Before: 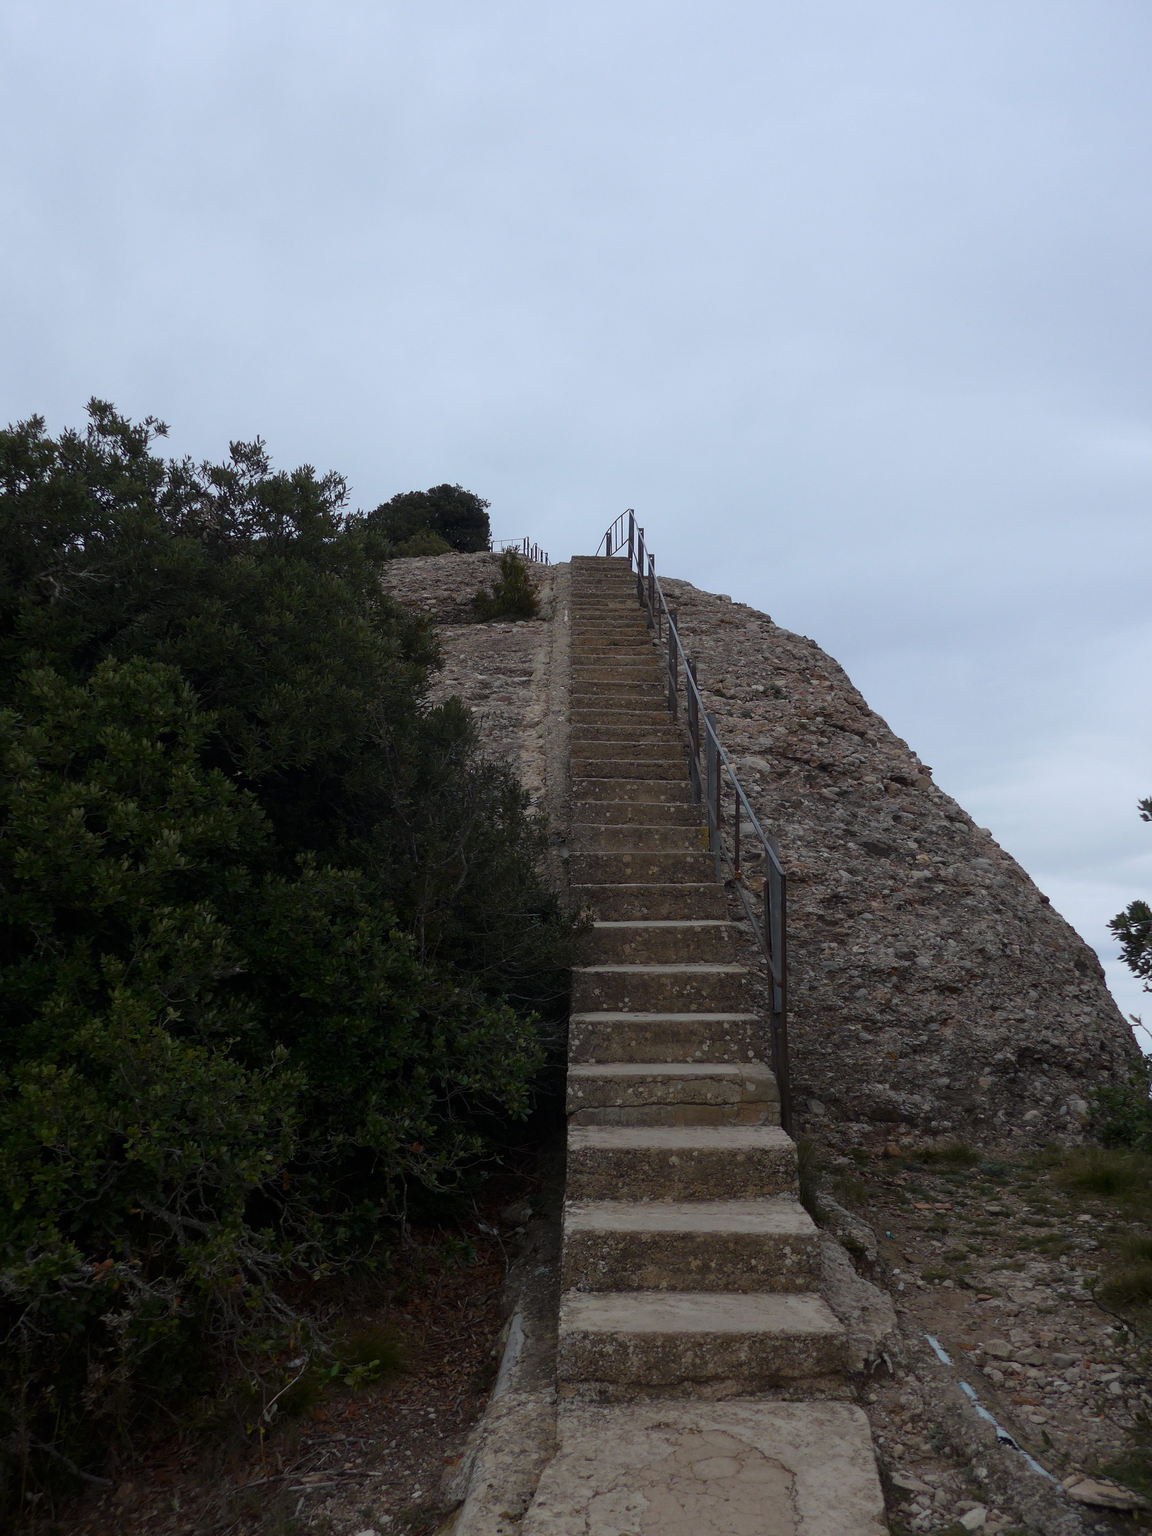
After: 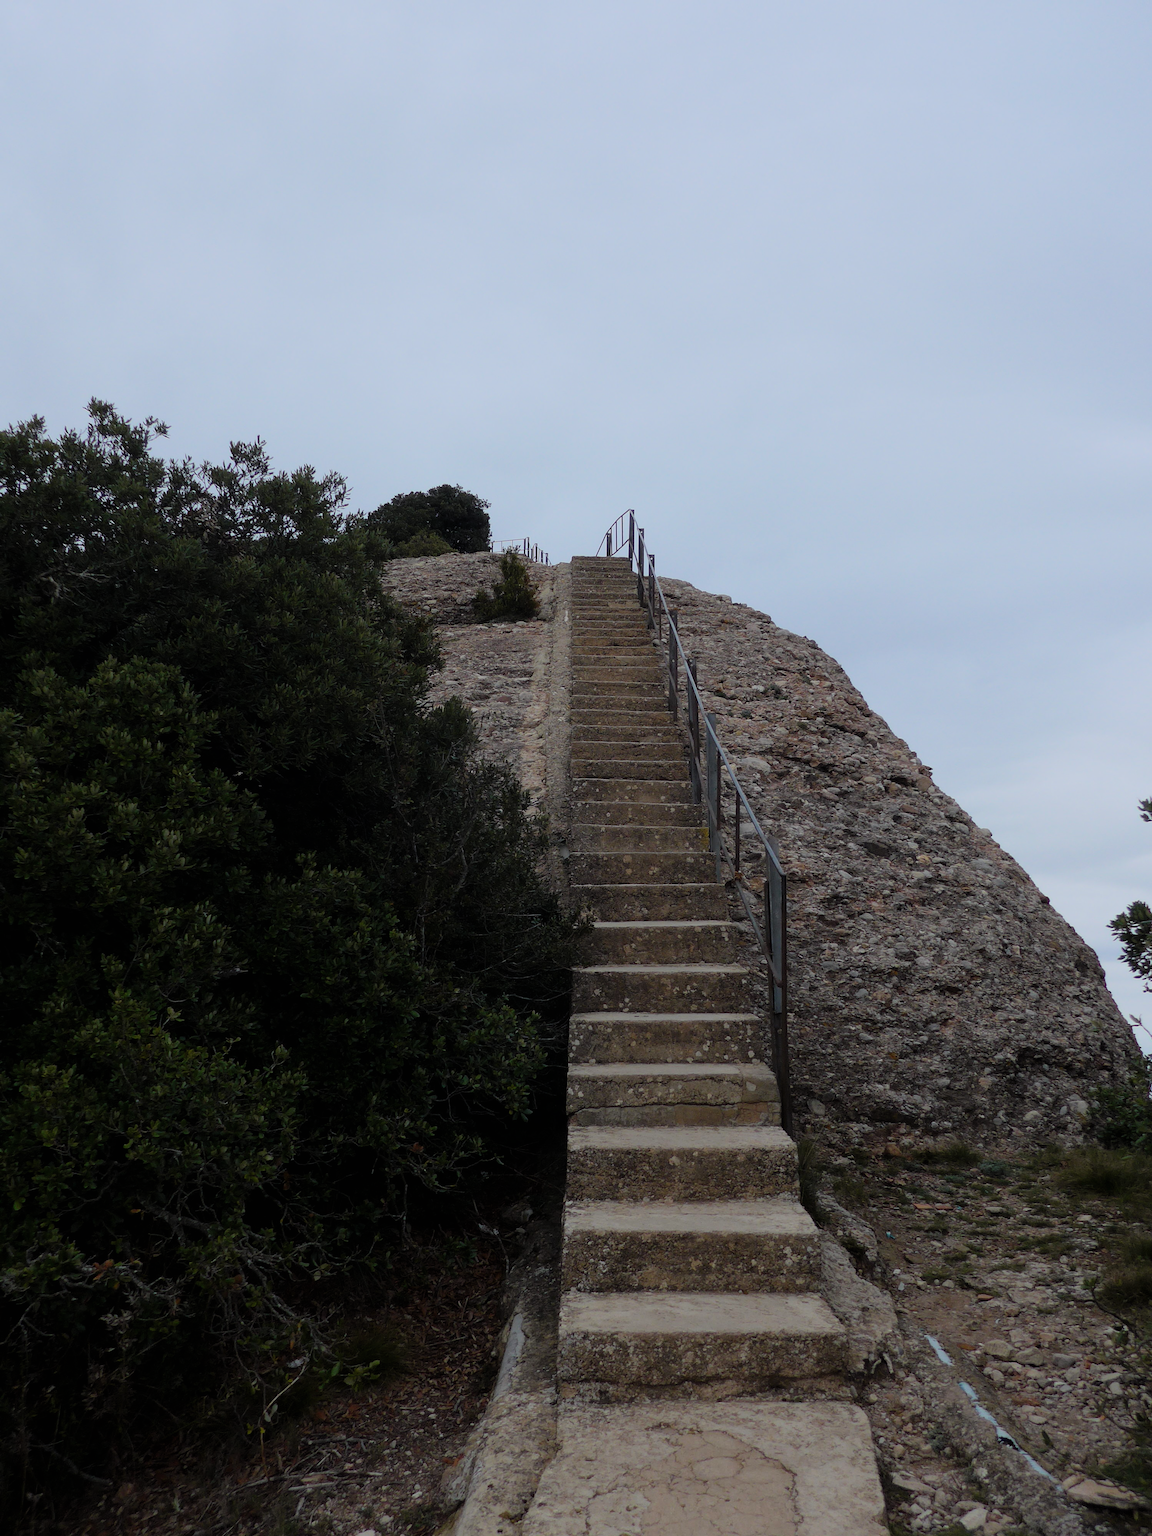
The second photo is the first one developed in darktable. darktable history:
white balance: emerald 1
filmic rgb: white relative exposure 3.9 EV, hardness 4.26
contrast brightness saturation: contrast 0.07, brightness 0.08, saturation 0.18
